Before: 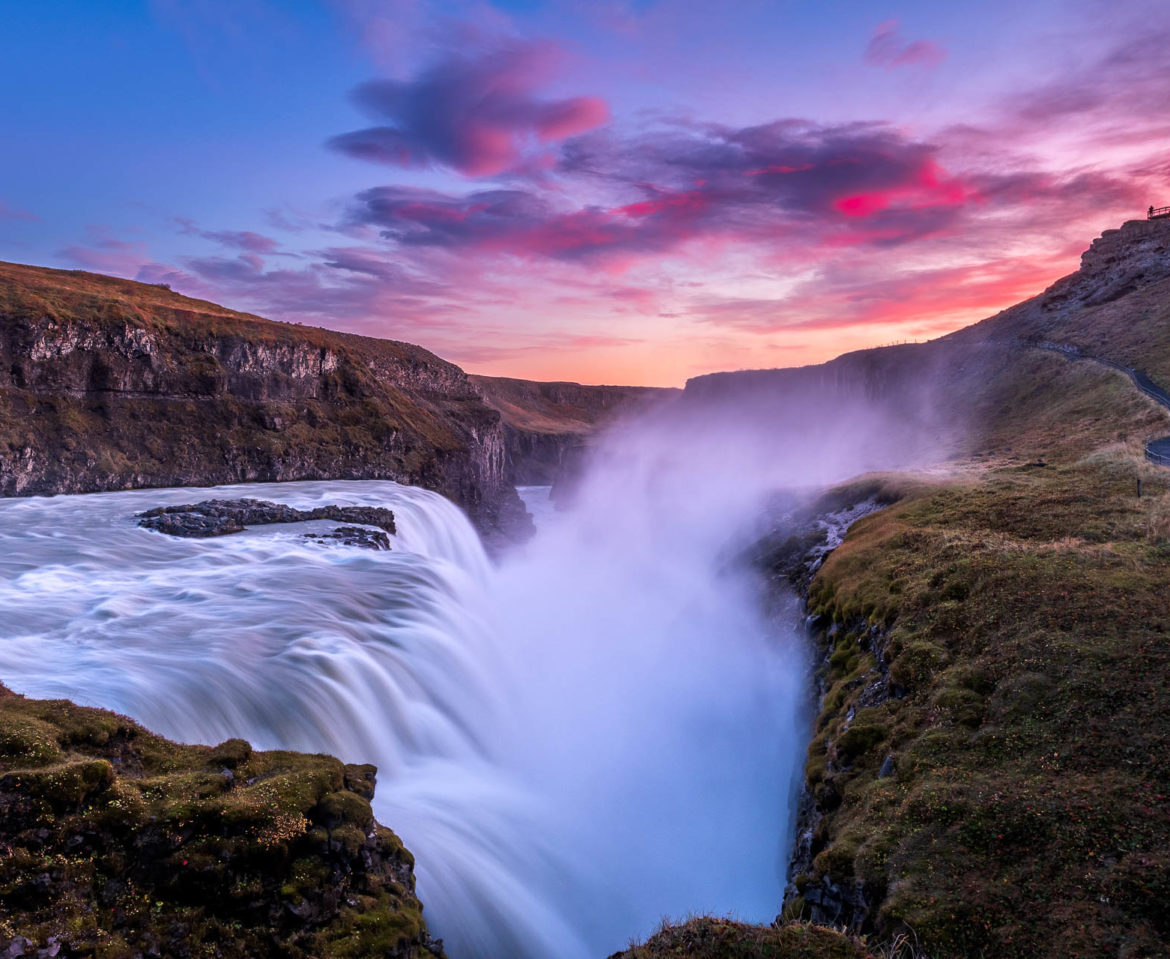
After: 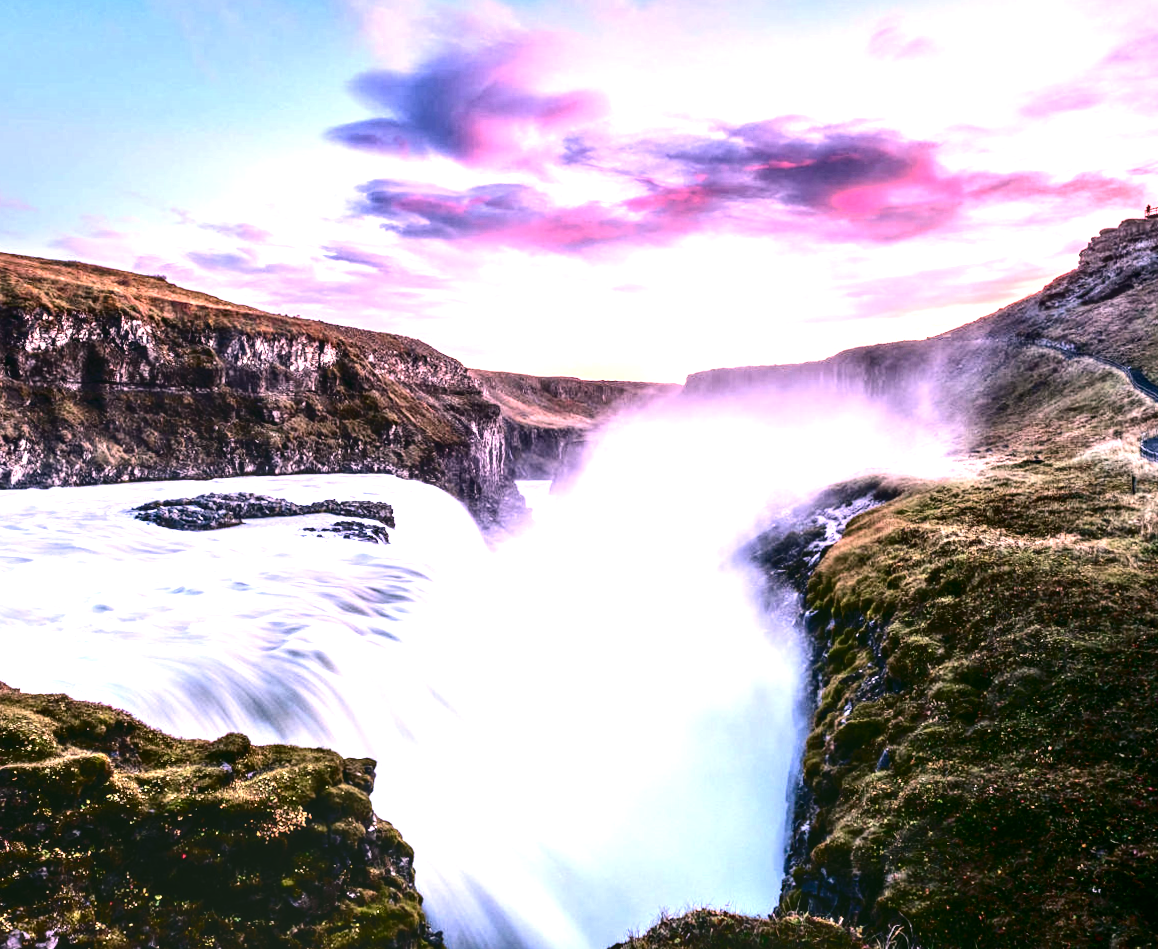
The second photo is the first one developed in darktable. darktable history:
color correction: highlights a* 4.02, highlights b* 4.98, shadows a* -7.55, shadows b* 4.98
rotate and perspective: rotation 0.174°, lens shift (vertical) 0.013, lens shift (horizontal) 0.019, shear 0.001, automatic cropping original format, crop left 0.007, crop right 0.991, crop top 0.016, crop bottom 0.997
local contrast: on, module defaults
levels: levels [0, 0.374, 0.749]
tone curve: curves: ch0 [(0, 0) (0.003, 0.001) (0.011, 0.004) (0.025, 0.008) (0.044, 0.015) (0.069, 0.022) (0.1, 0.031) (0.136, 0.052) (0.177, 0.101) (0.224, 0.181) (0.277, 0.289) (0.335, 0.418) (0.399, 0.541) (0.468, 0.65) (0.543, 0.739) (0.623, 0.817) (0.709, 0.882) (0.801, 0.919) (0.898, 0.958) (1, 1)], color space Lab, independent channels, preserve colors none
